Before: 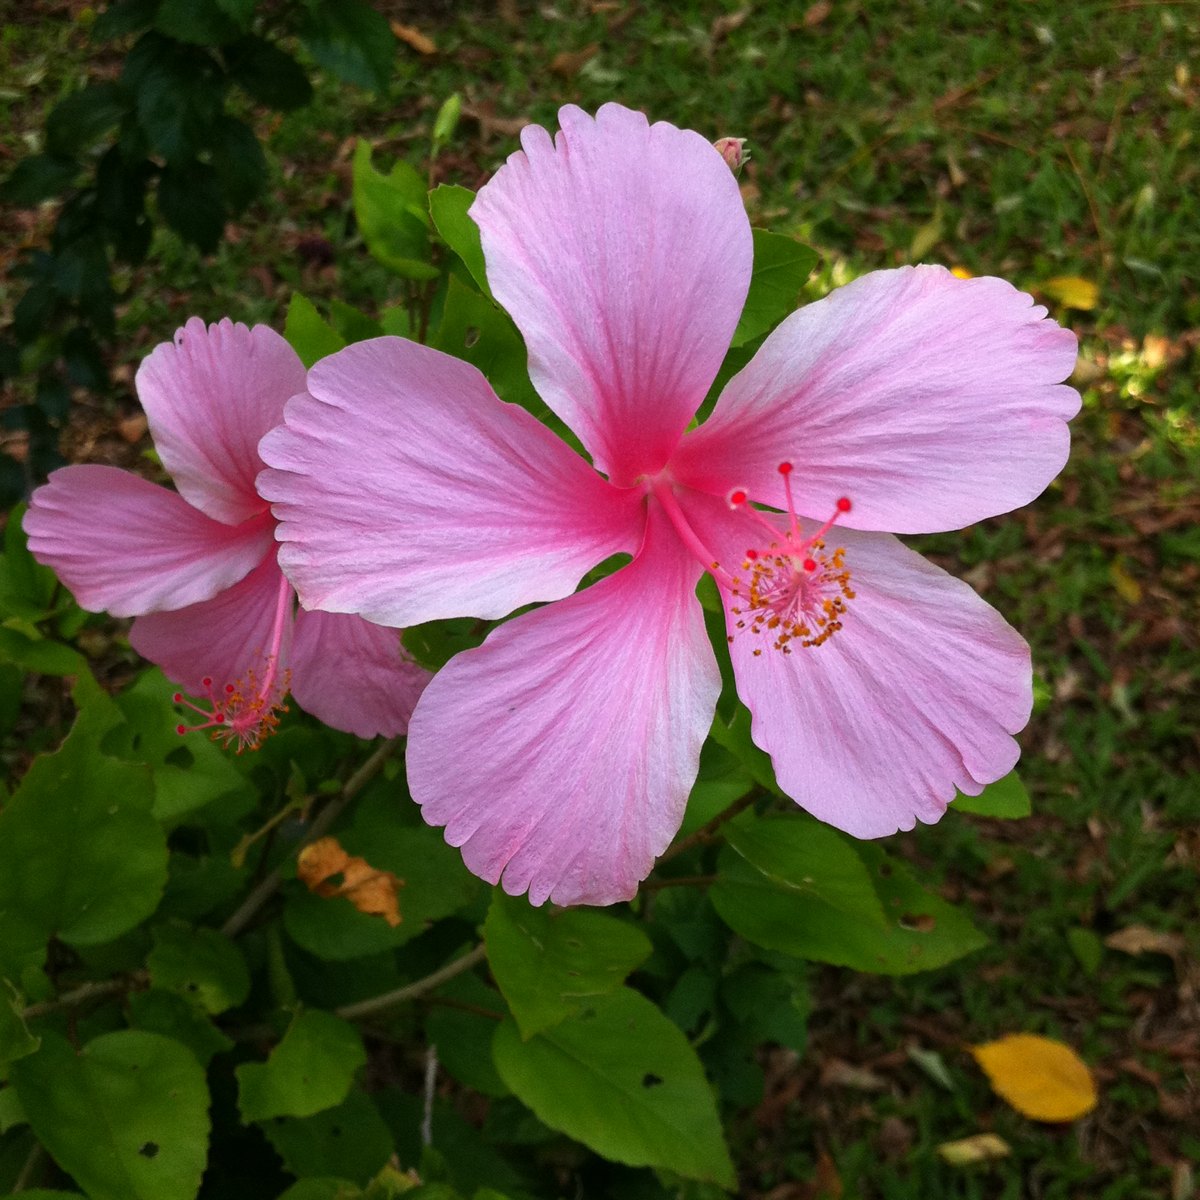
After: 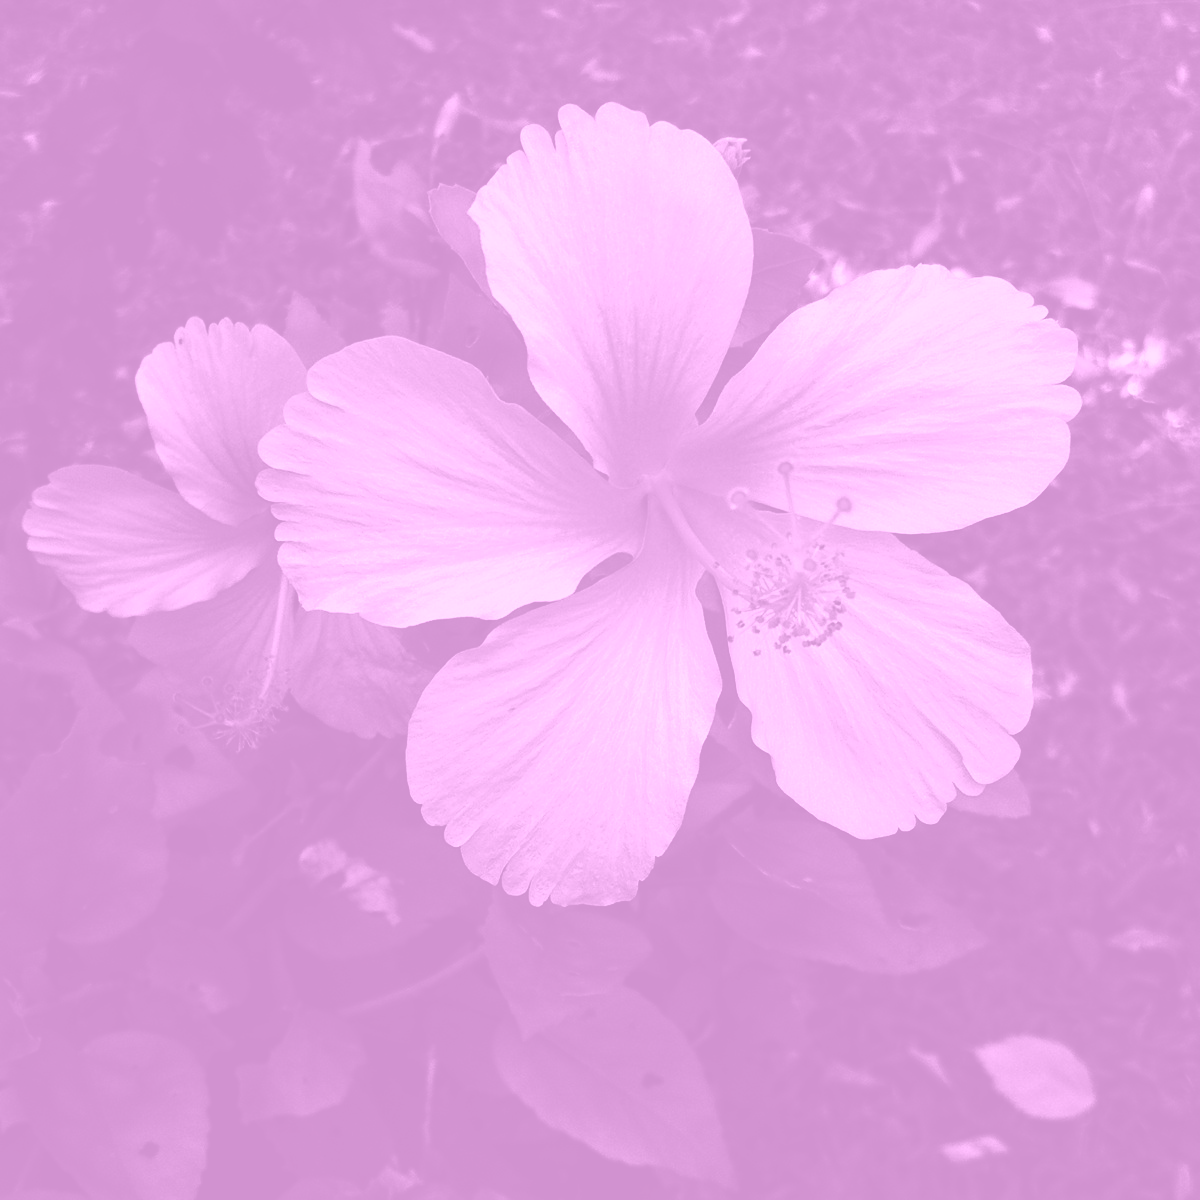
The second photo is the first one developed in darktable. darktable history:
exposure: exposure -0.048 EV, compensate highlight preservation false
tone curve: curves: ch0 [(0, 0) (0.105, 0.068) (0.195, 0.162) (0.283, 0.283) (0.384, 0.404) (0.485, 0.531) (0.638, 0.681) (0.795, 0.879) (1, 0.977)]; ch1 [(0, 0) (0.161, 0.092) (0.35, 0.33) (0.379, 0.401) (0.456, 0.469) (0.498, 0.506) (0.521, 0.549) (0.58, 0.624) (0.635, 0.671) (1, 1)]; ch2 [(0, 0) (0.371, 0.362) (0.437, 0.437) (0.483, 0.484) (0.53, 0.515) (0.56, 0.58) (0.622, 0.606) (1, 1)], color space Lab, independent channels, preserve colors none
colorize: hue 331.2°, saturation 75%, source mix 30.28%, lightness 70.52%, version 1
contrast brightness saturation: contrast 0.1, brightness -0.26, saturation 0.14
